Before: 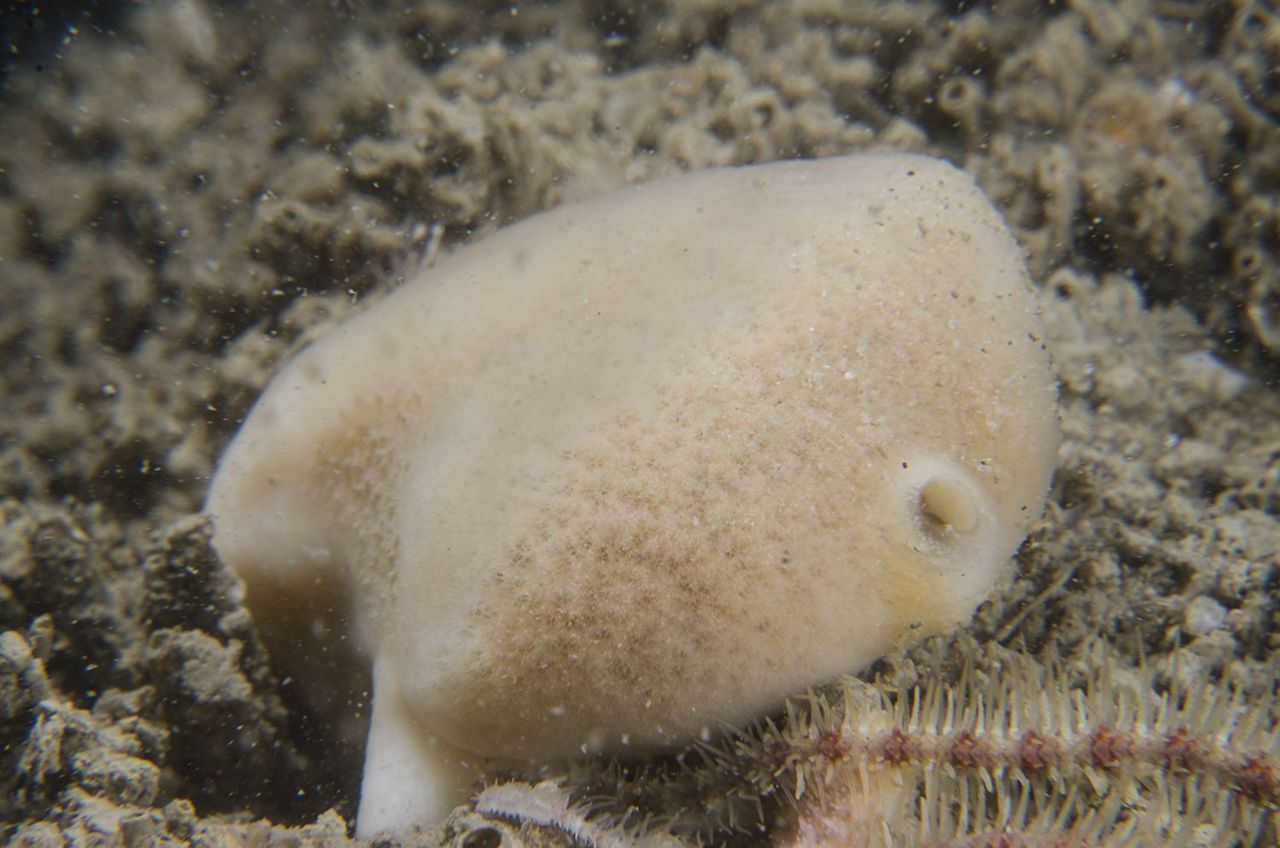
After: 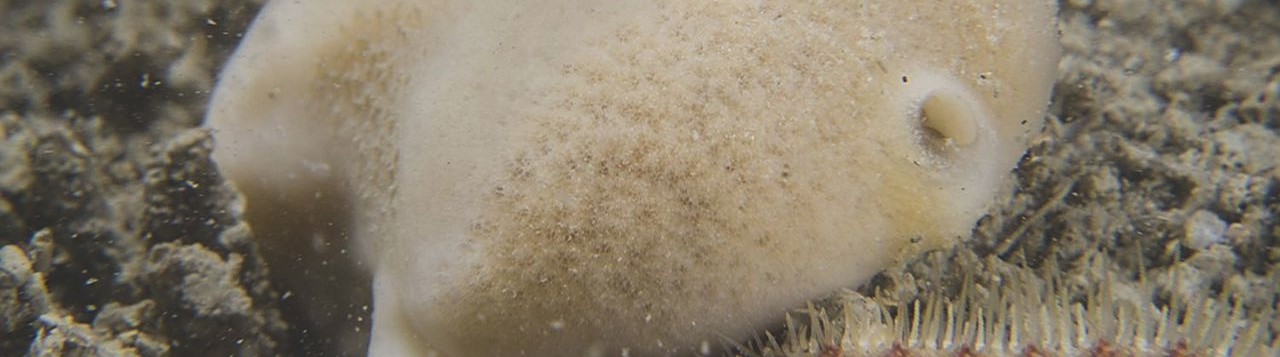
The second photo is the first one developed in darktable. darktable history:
crop: top 45.551%, bottom 12.262%
sharpen: on, module defaults
exposure: black level correction -0.015, compensate highlight preservation false
